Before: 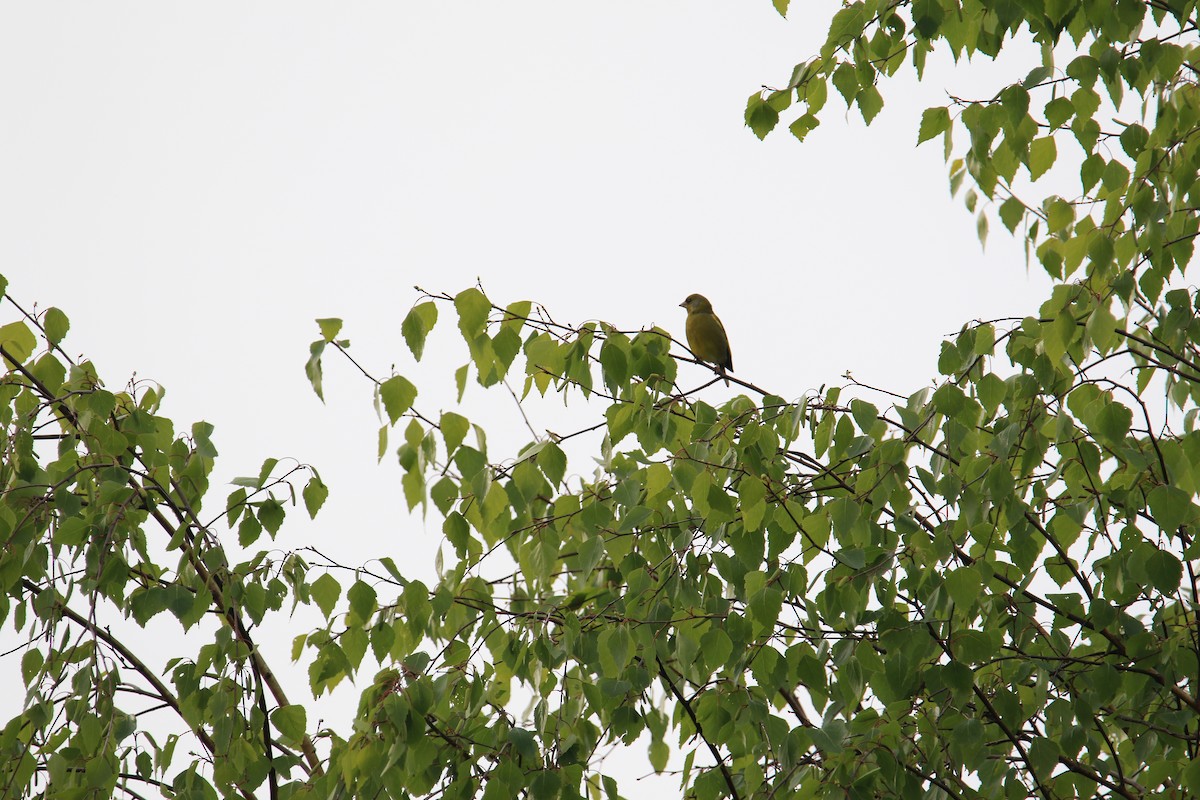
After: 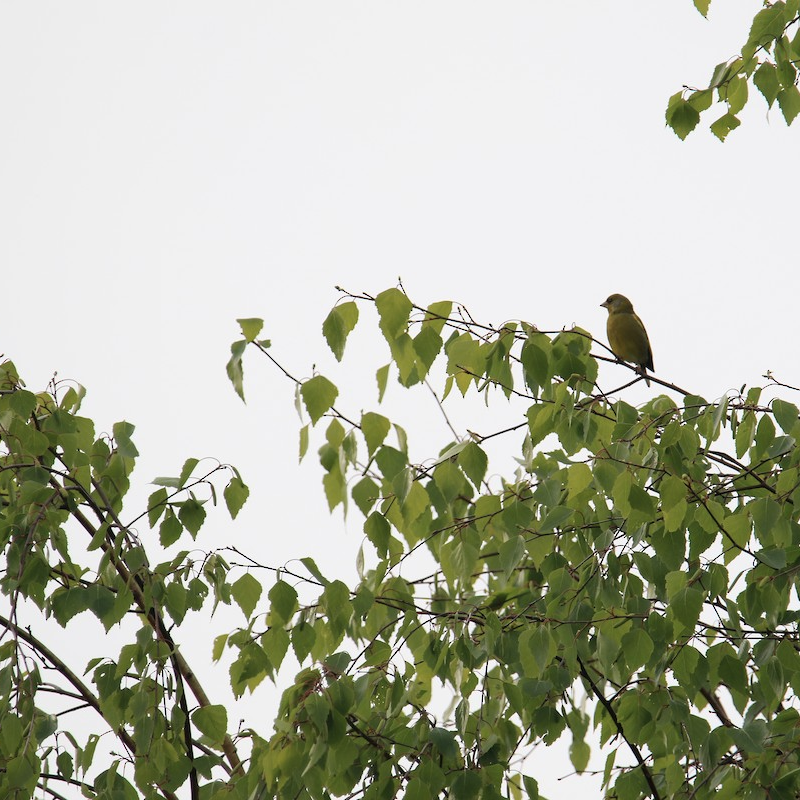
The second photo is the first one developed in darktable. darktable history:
crop and rotate: left 6.617%, right 26.717%
contrast brightness saturation: saturation -0.1
